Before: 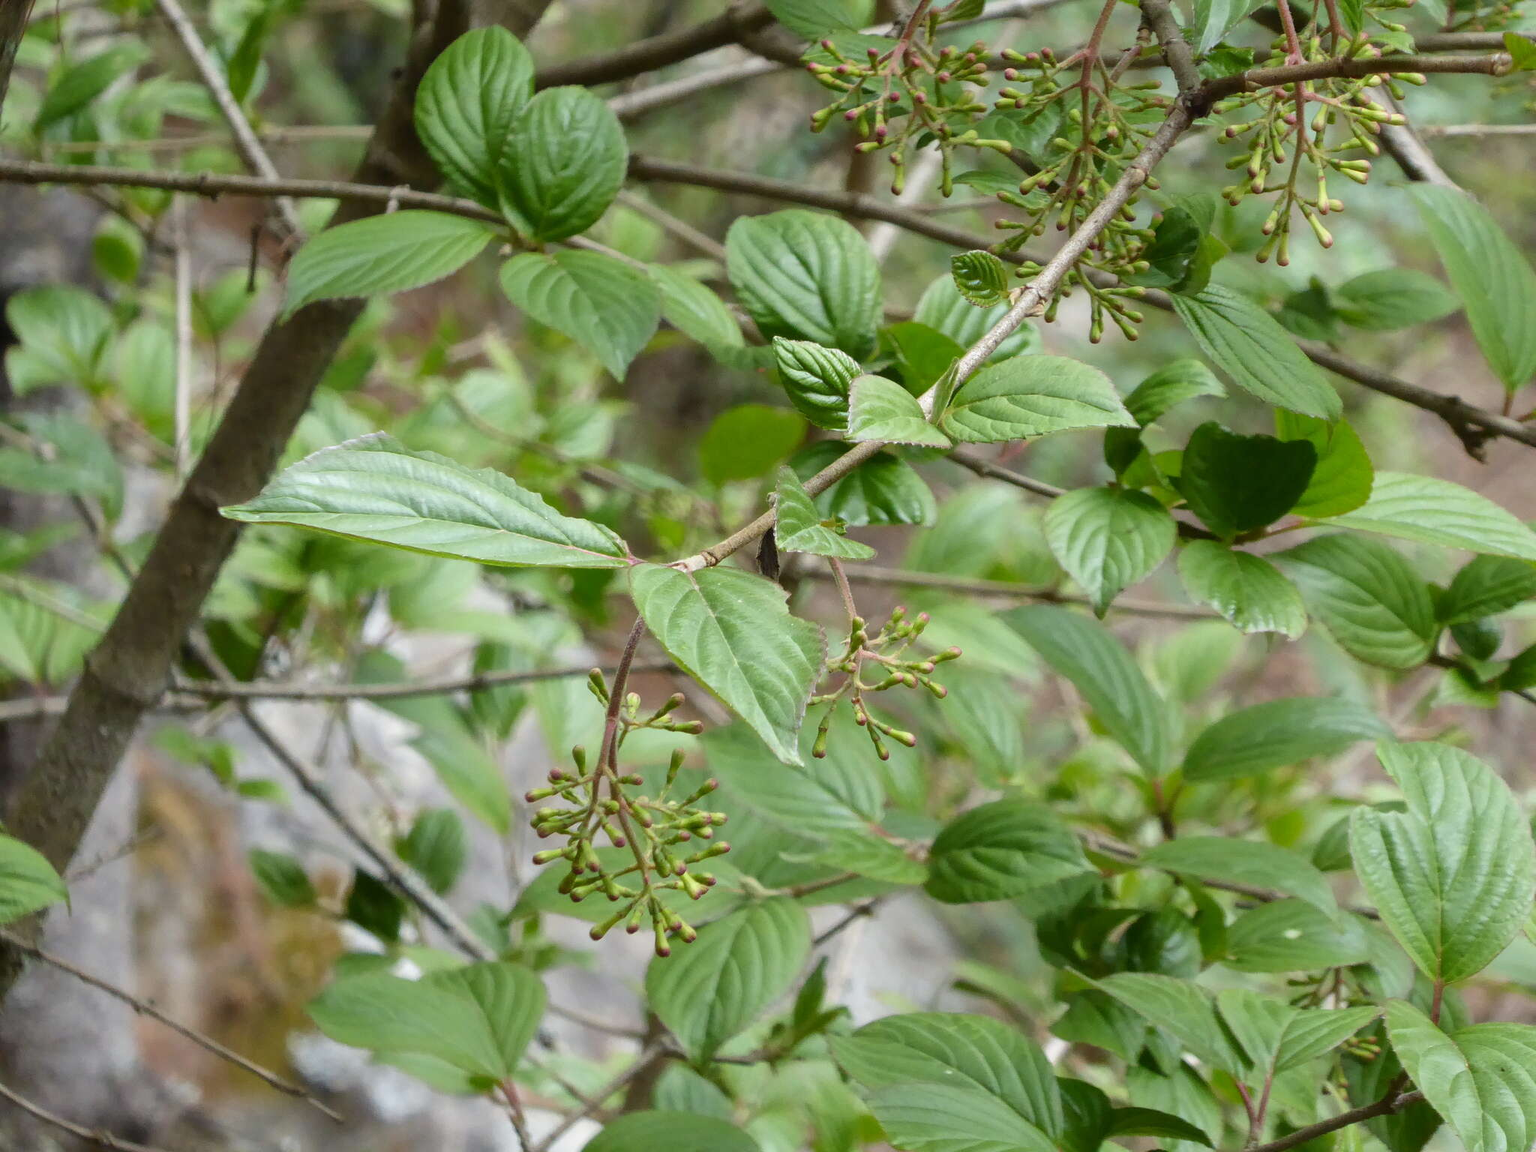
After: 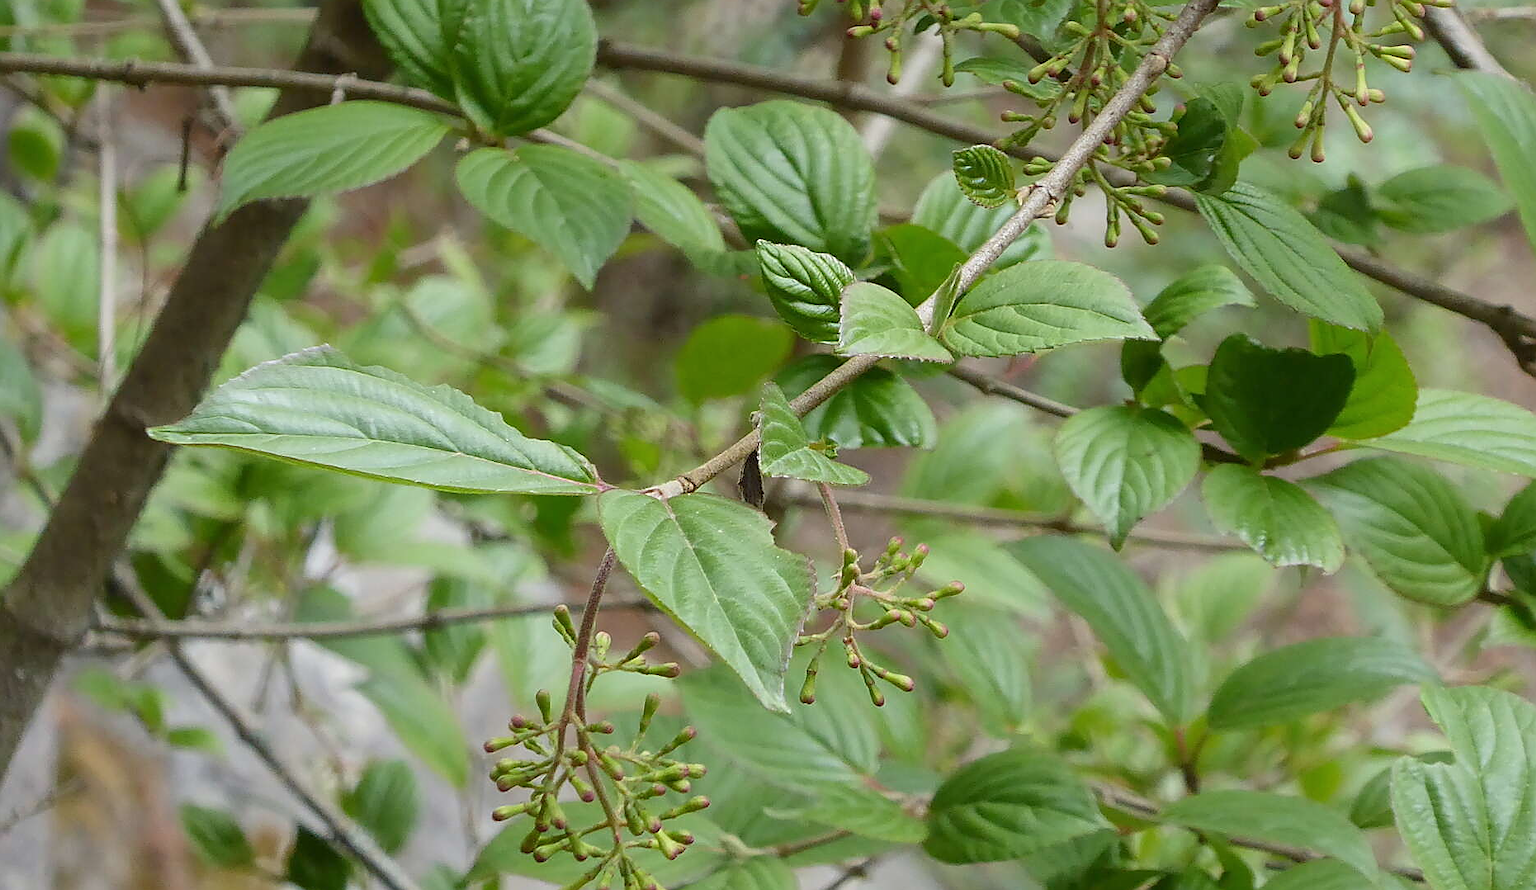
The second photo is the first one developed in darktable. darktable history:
crop: left 5.596%, top 10.314%, right 3.534%, bottom 19.395%
sharpen: radius 1.4, amount 1.25, threshold 0.7
color balance rgb: contrast -10%
